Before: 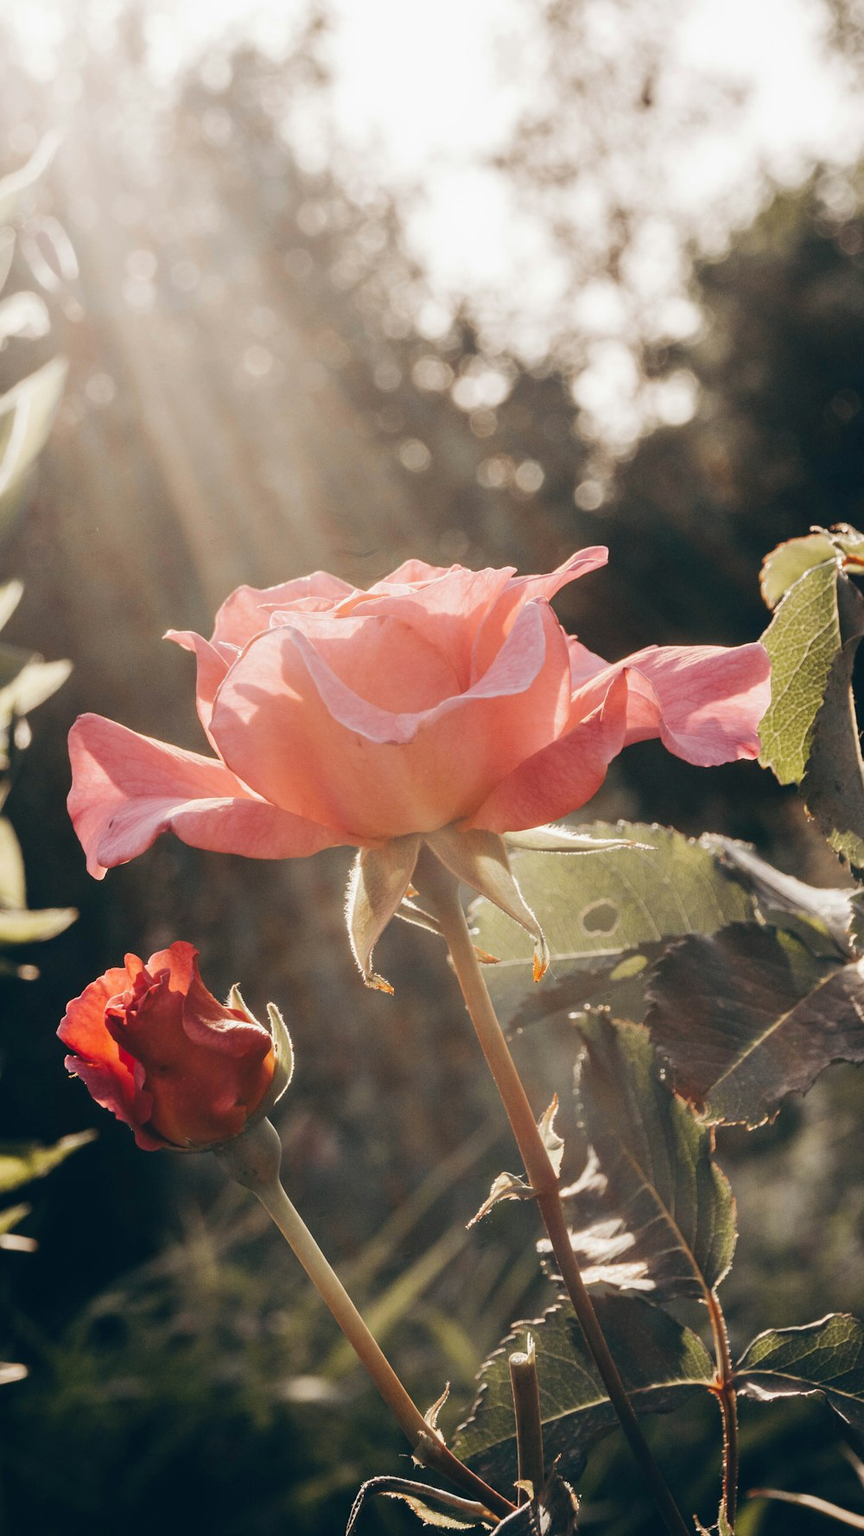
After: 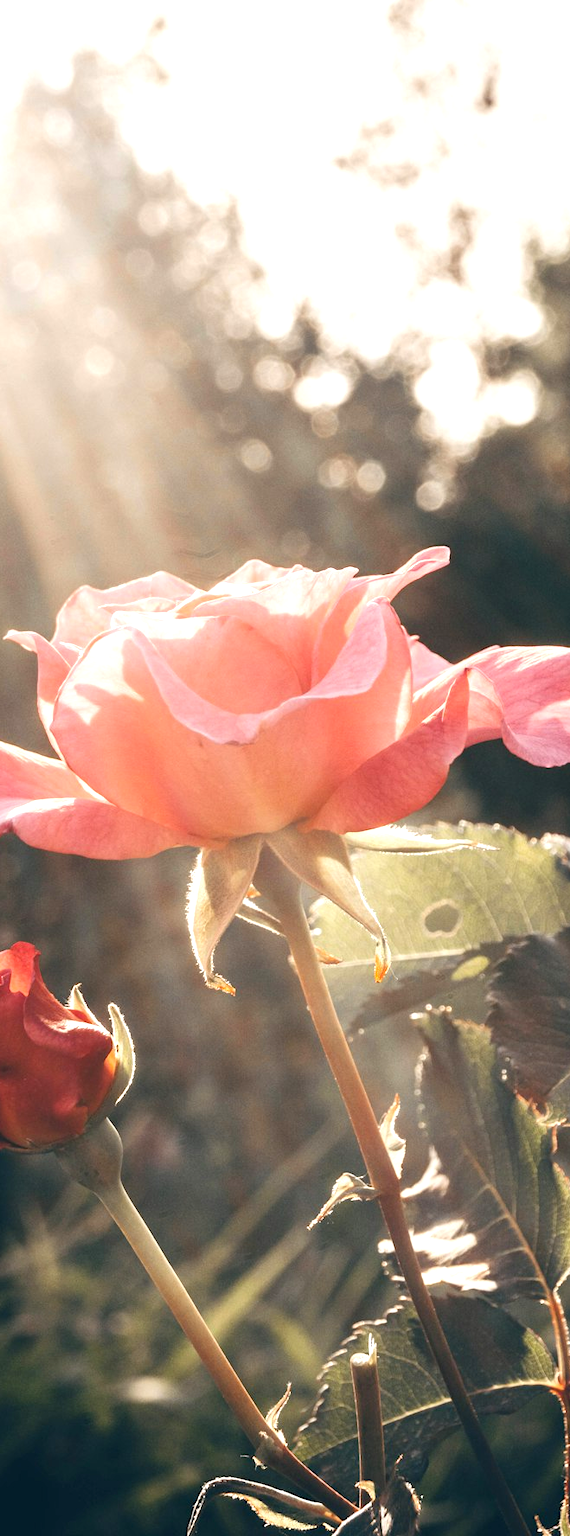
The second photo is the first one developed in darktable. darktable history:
crop and rotate: left 18.442%, right 15.508%
exposure: exposure 0.781 EV, compensate highlight preservation false
